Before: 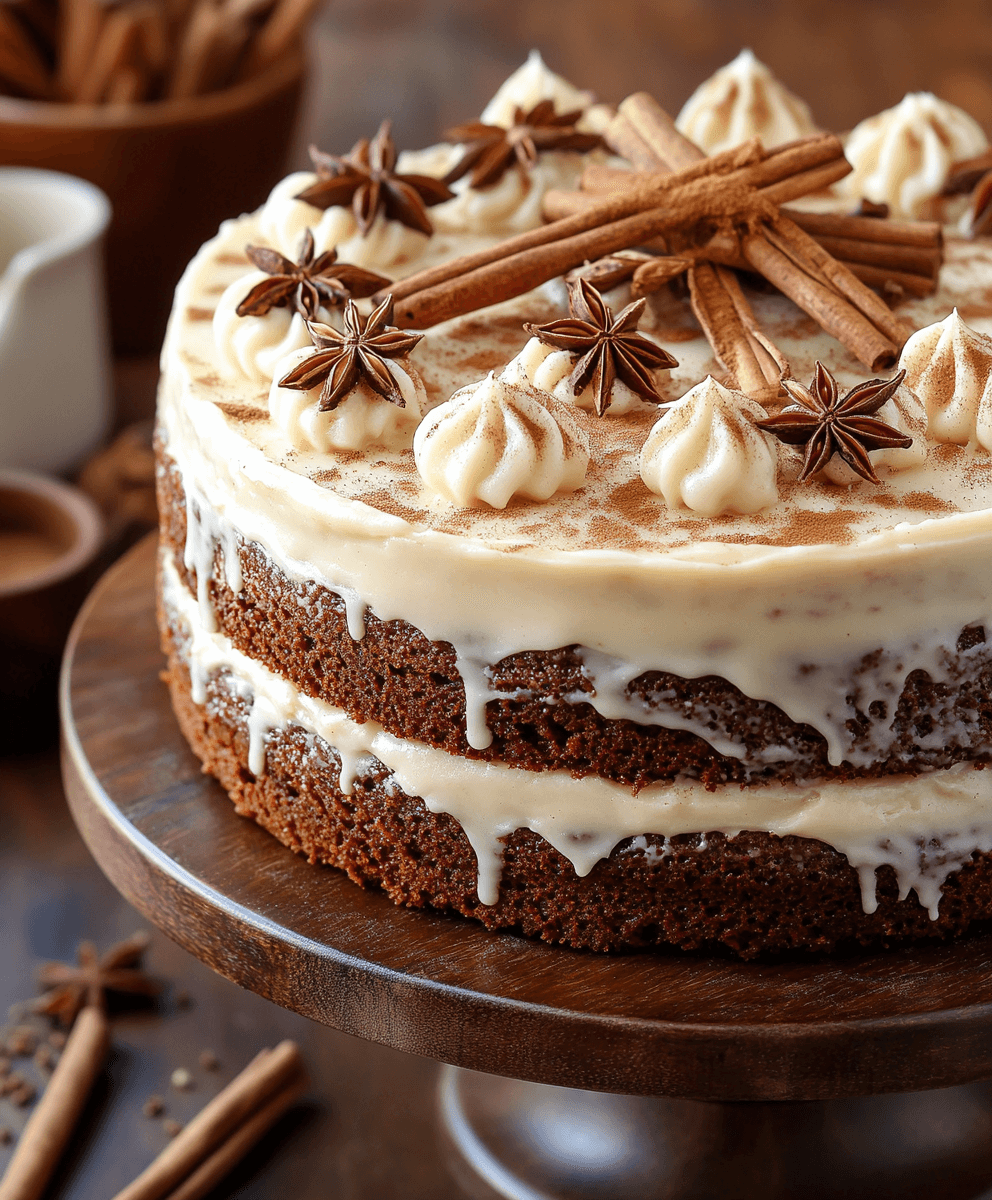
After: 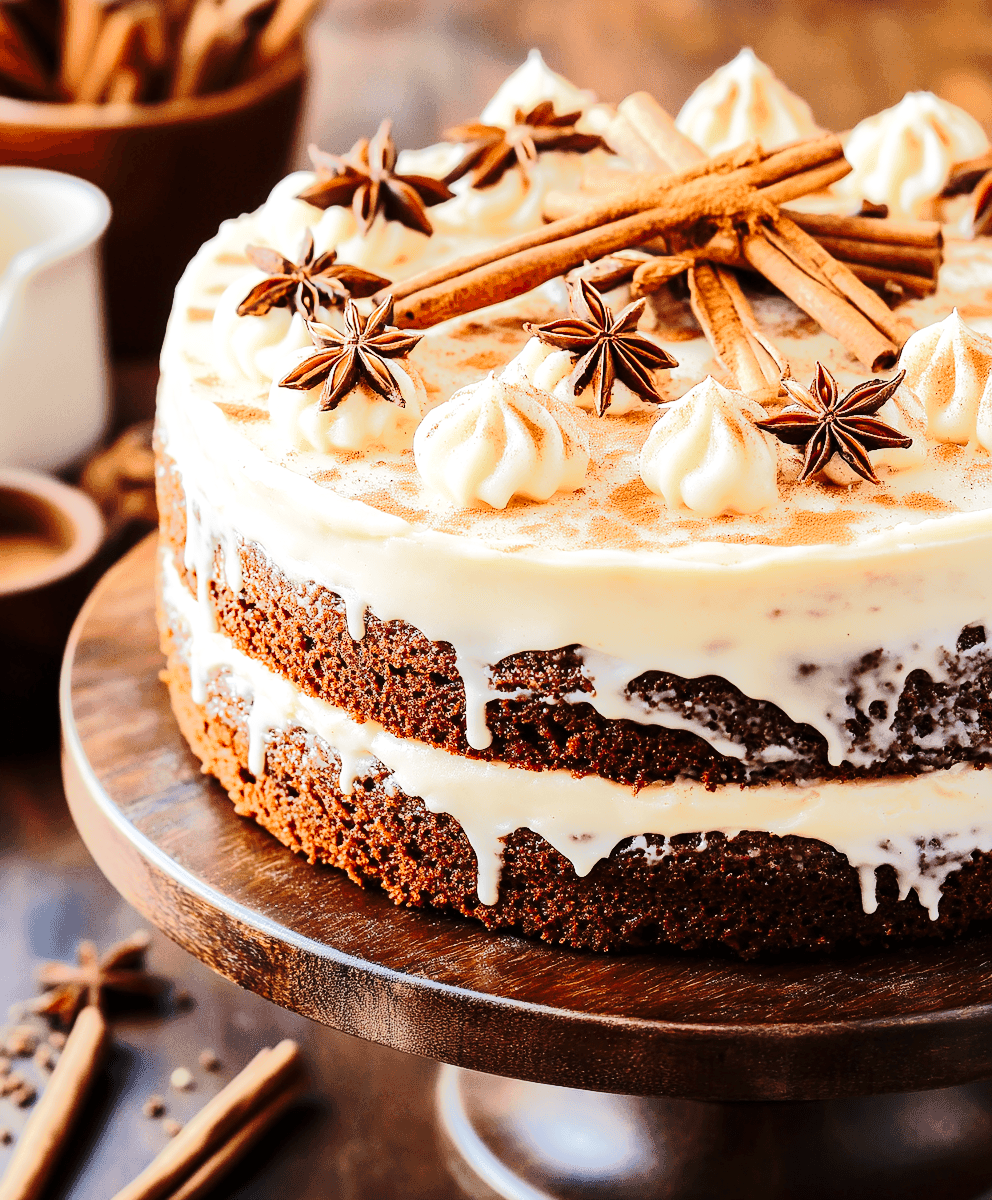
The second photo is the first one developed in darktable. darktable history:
tone equalizer: -8 EV -0.489 EV, -7 EV -0.325 EV, -6 EV -0.082 EV, -5 EV 0.444 EV, -4 EV 0.955 EV, -3 EV 0.778 EV, -2 EV -0.015 EV, -1 EV 0.133 EV, +0 EV -0.027 EV, edges refinement/feathering 500, mask exposure compensation -1.57 EV, preserve details no
base curve: curves: ch0 [(0, 0) (0.028, 0.03) (0.121, 0.232) (0.46, 0.748) (0.859, 0.968) (1, 1)], preserve colors none
